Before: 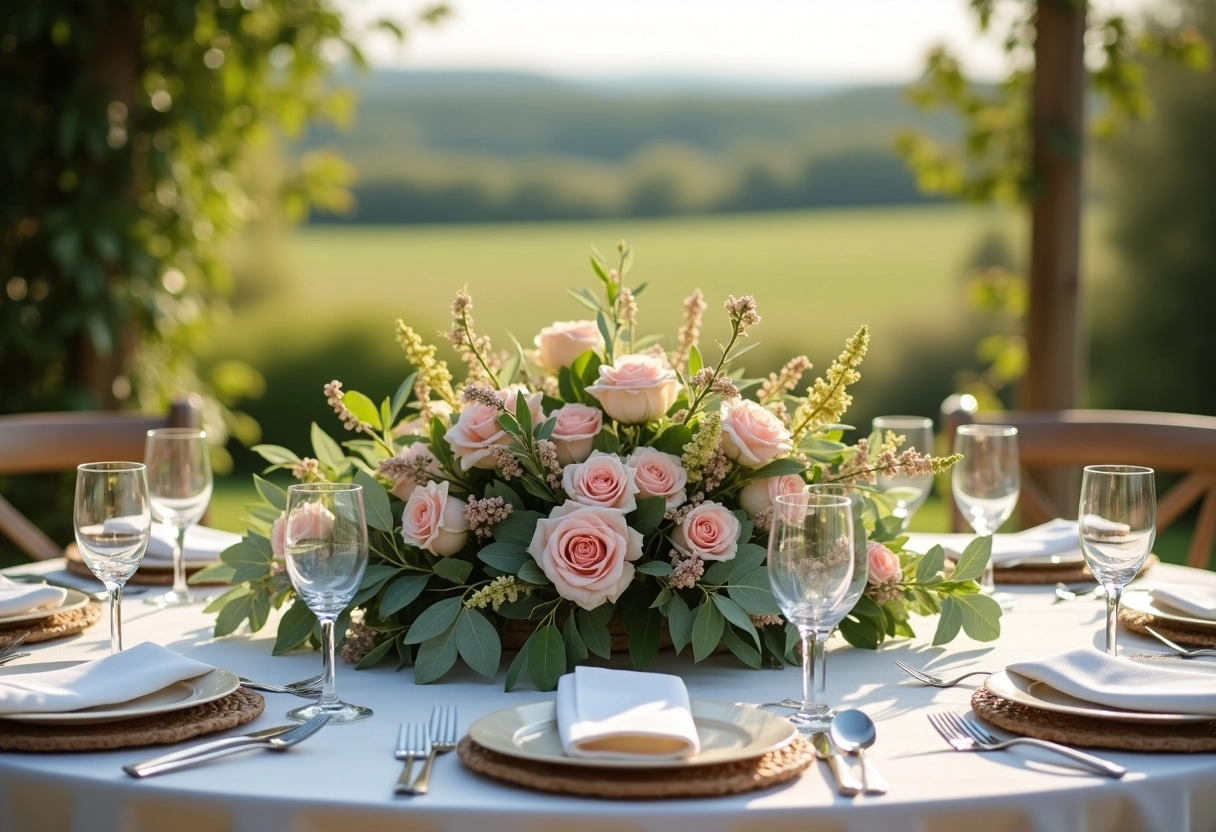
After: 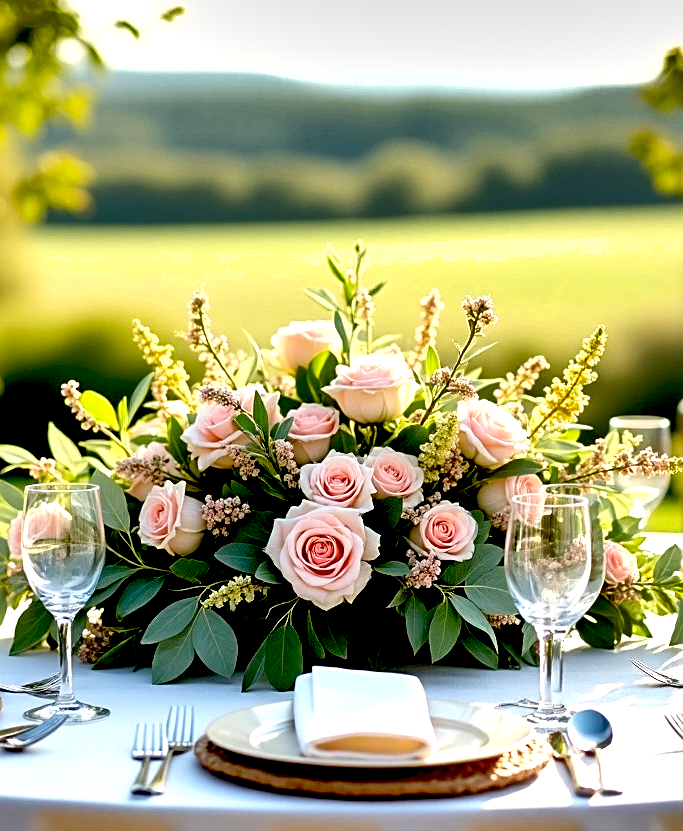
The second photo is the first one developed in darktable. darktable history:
shadows and highlights: shadows 39.3, highlights -52.46, low approximation 0.01, soften with gaussian
exposure: black level correction 0.035, exposure 0.909 EV, compensate exposure bias true, compensate highlight preservation false
crop: left 21.655%, right 22.133%, bottom 0.003%
sharpen: on, module defaults
